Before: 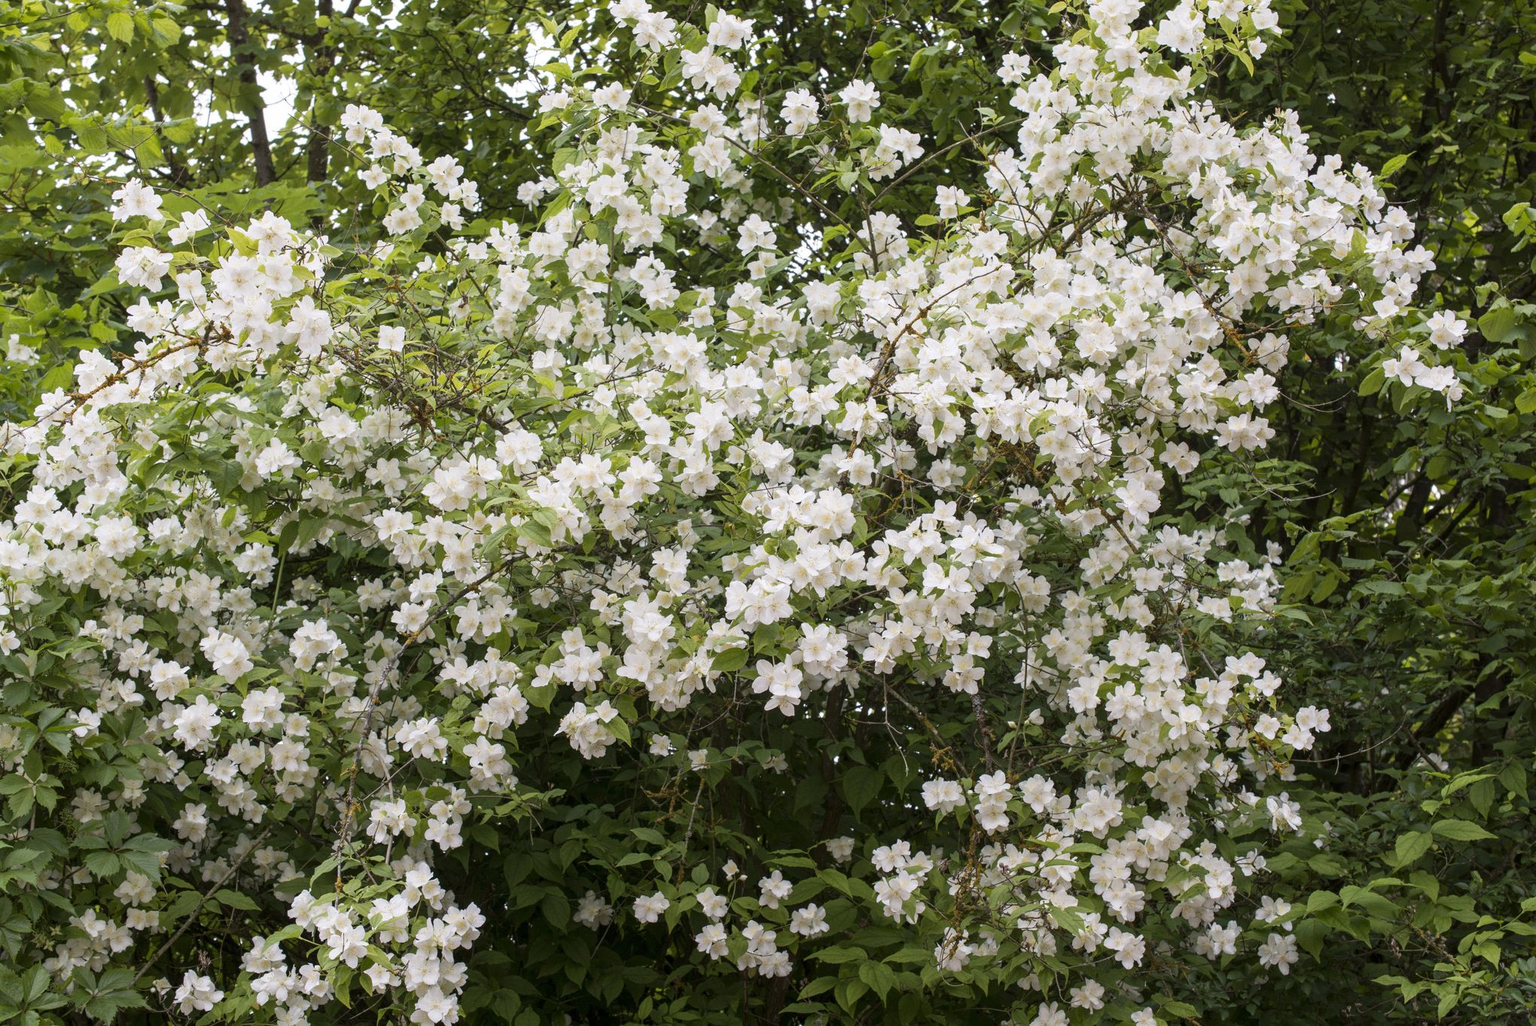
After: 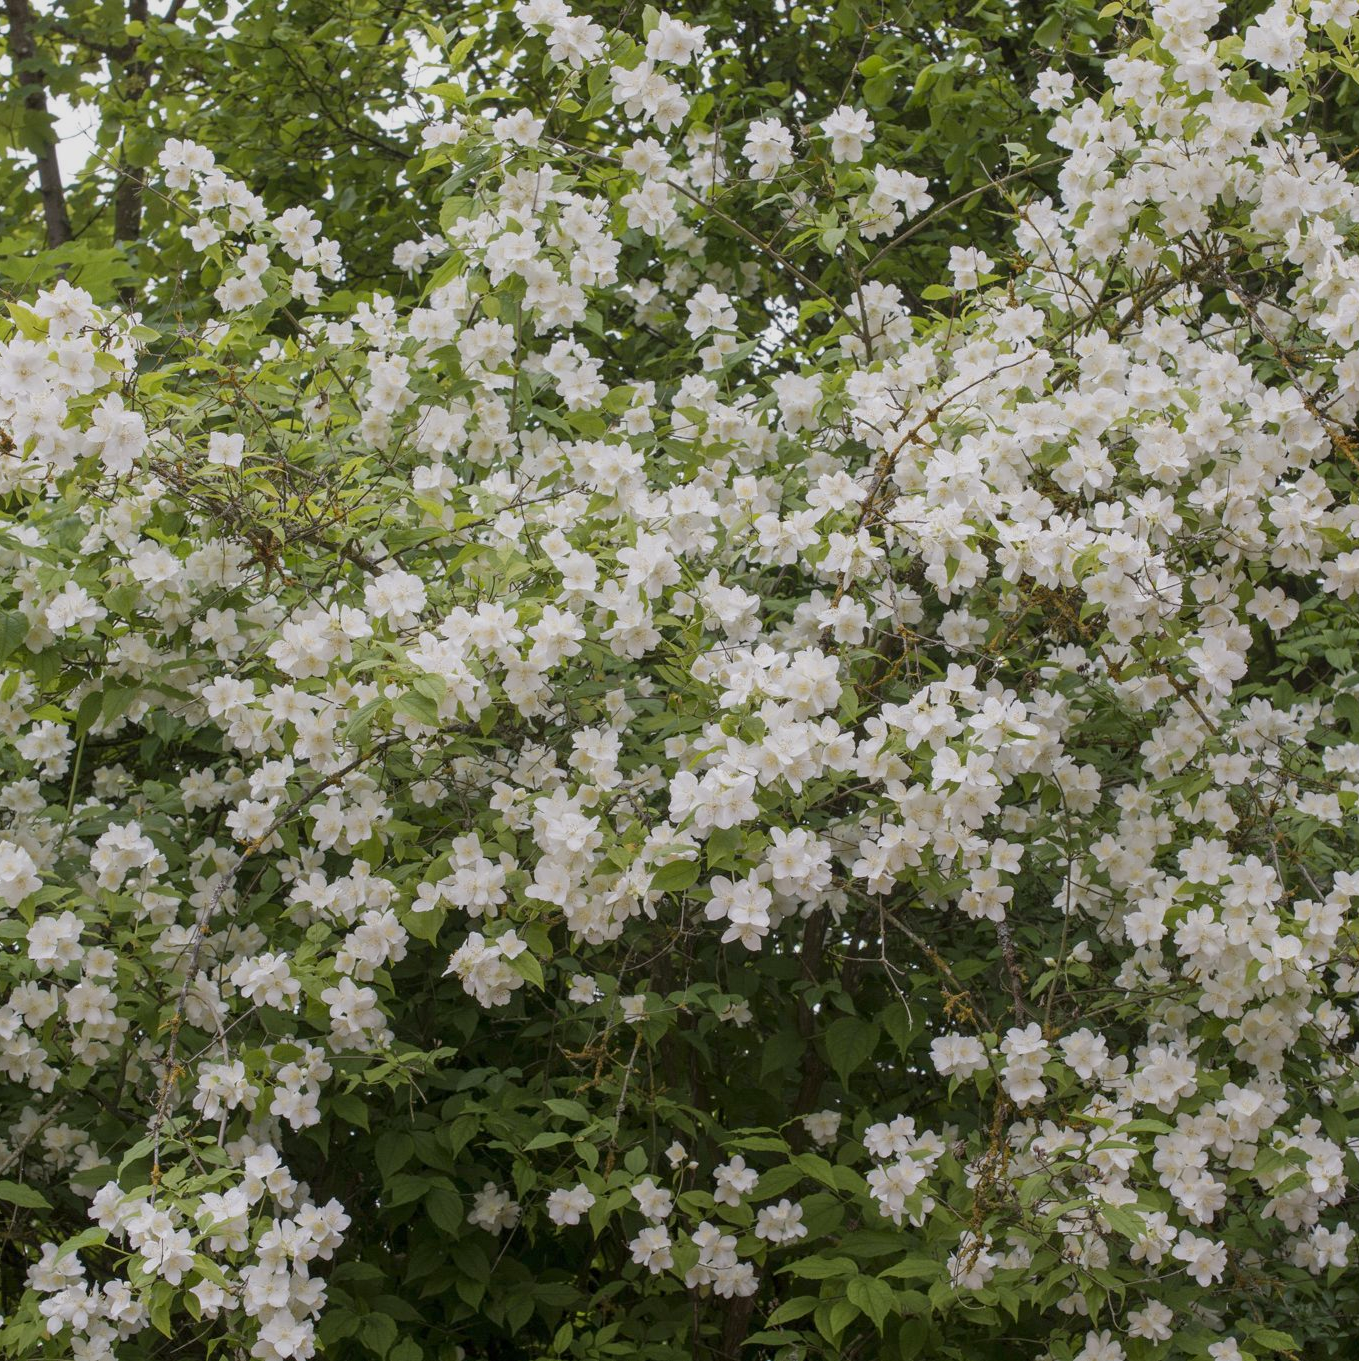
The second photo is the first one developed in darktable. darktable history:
crop and rotate: left 14.436%, right 18.898%
tone equalizer: -8 EV 0.25 EV, -7 EV 0.417 EV, -6 EV 0.417 EV, -5 EV 0.25 EV, -3 EV -0.25 EV, -2 EV -0.417 EV, -1 EV -0.417 EV, +0 EV -0.25 EV, edges refinement/feathering 500, mask exposure compensation -1.57 EV, preserve details guided filter
